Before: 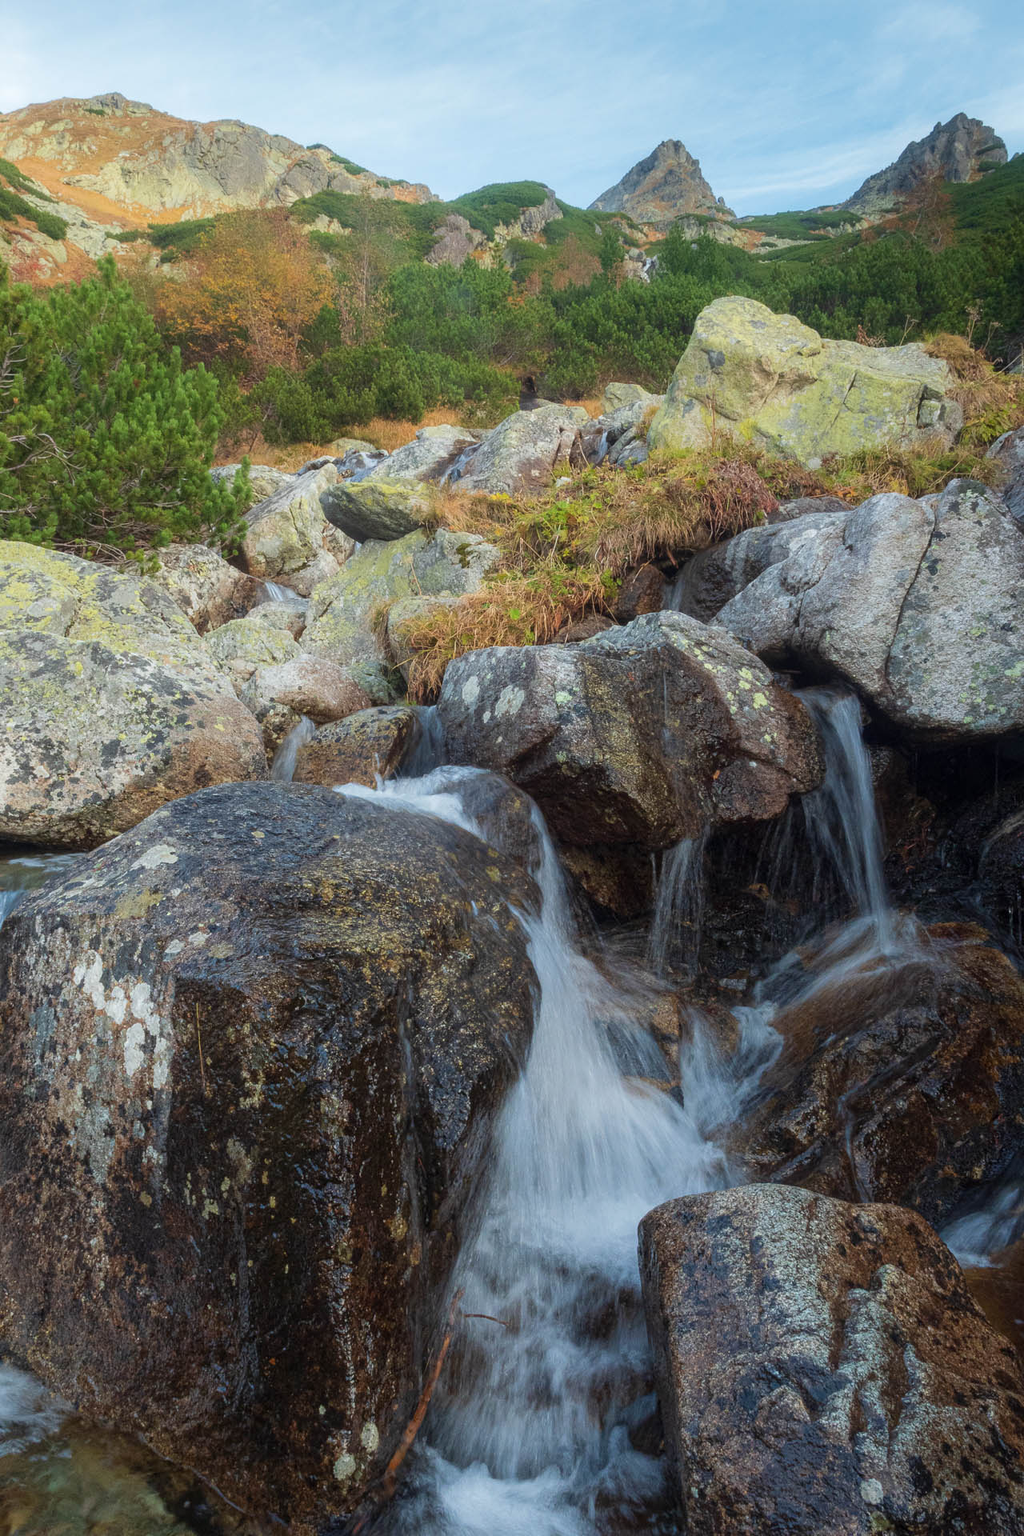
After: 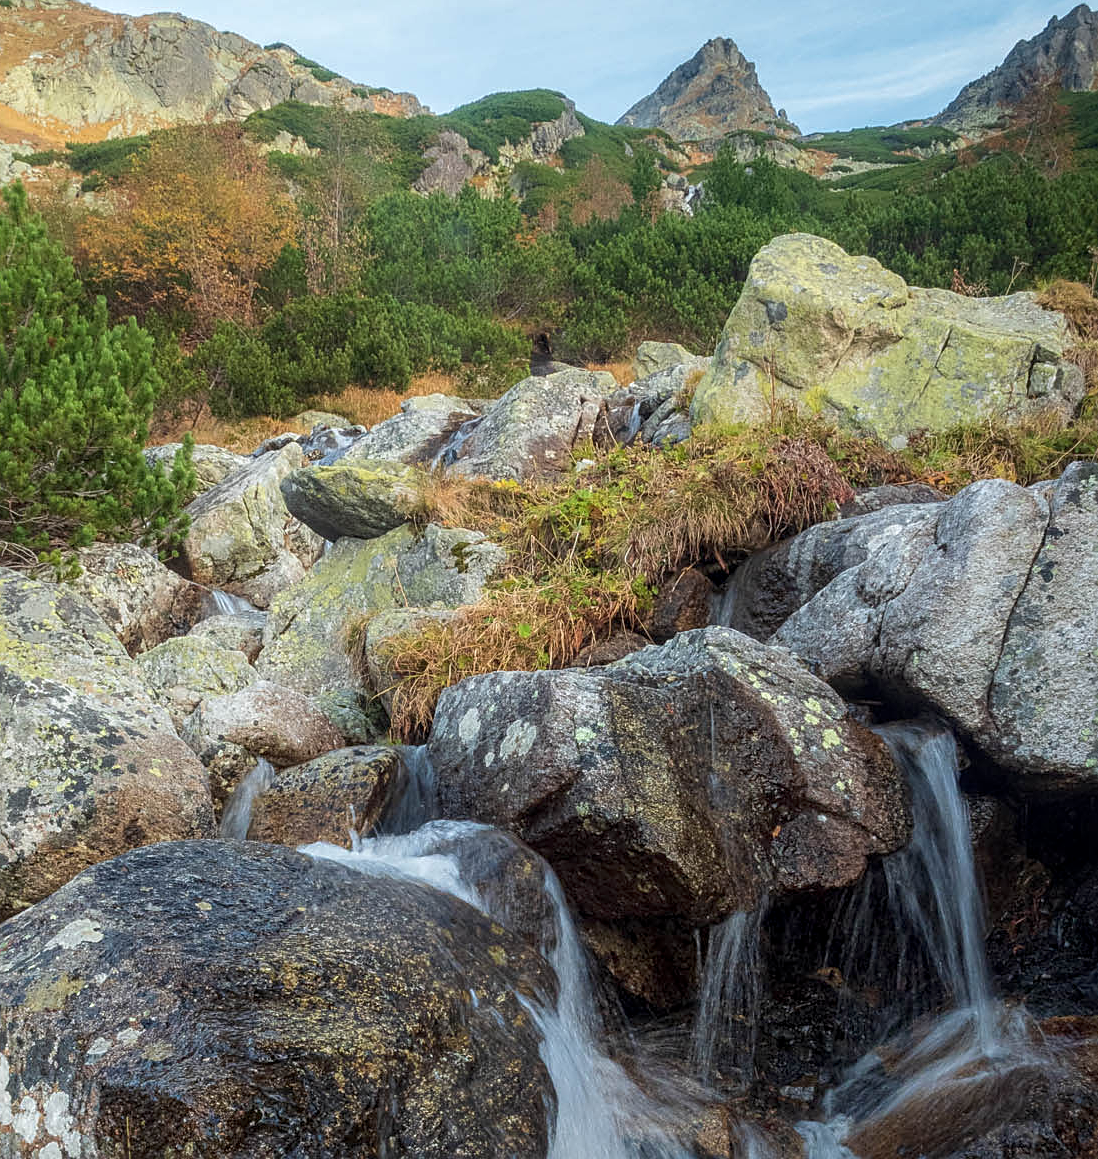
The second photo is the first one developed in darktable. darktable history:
sharpen: on, module defaults
crop and rotate: left 9.314%, top 7.159%, right 4.879%, bottom 32.443%
local contrast: on, module defaults
